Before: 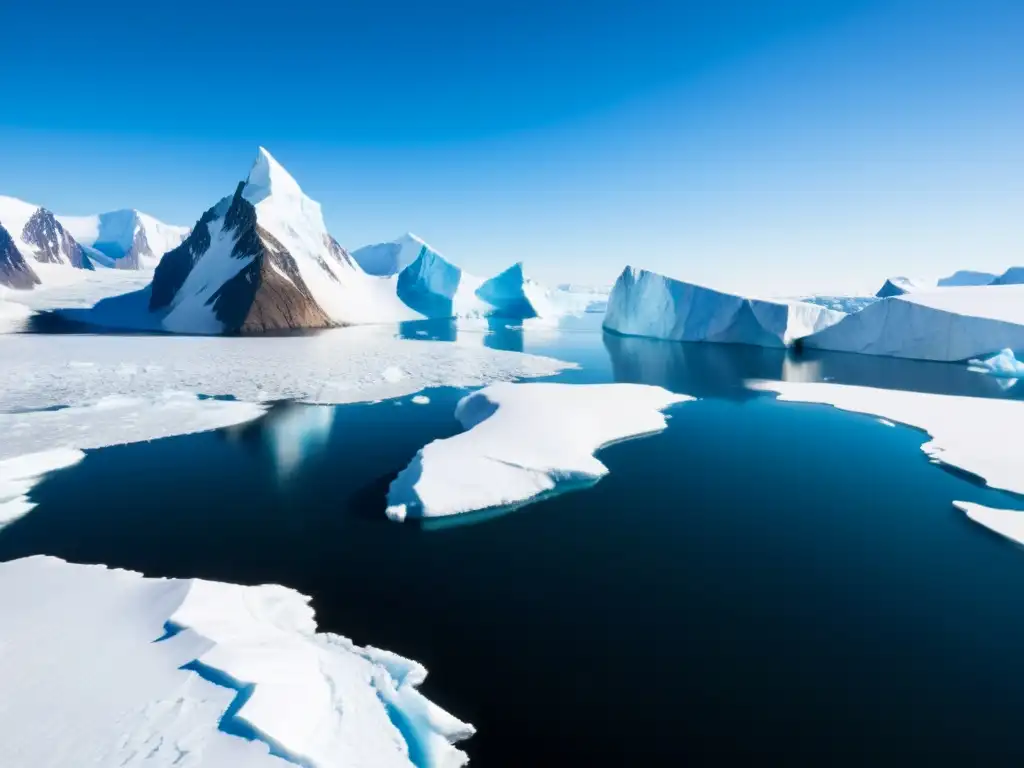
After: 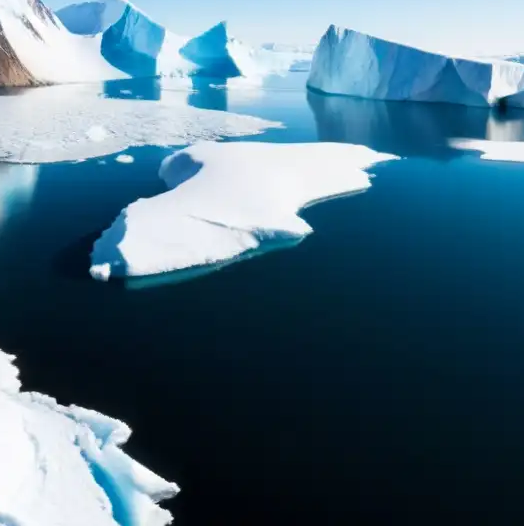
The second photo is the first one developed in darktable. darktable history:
crop and rotate: left 28.914%, top 31.463%, right 19.827%
